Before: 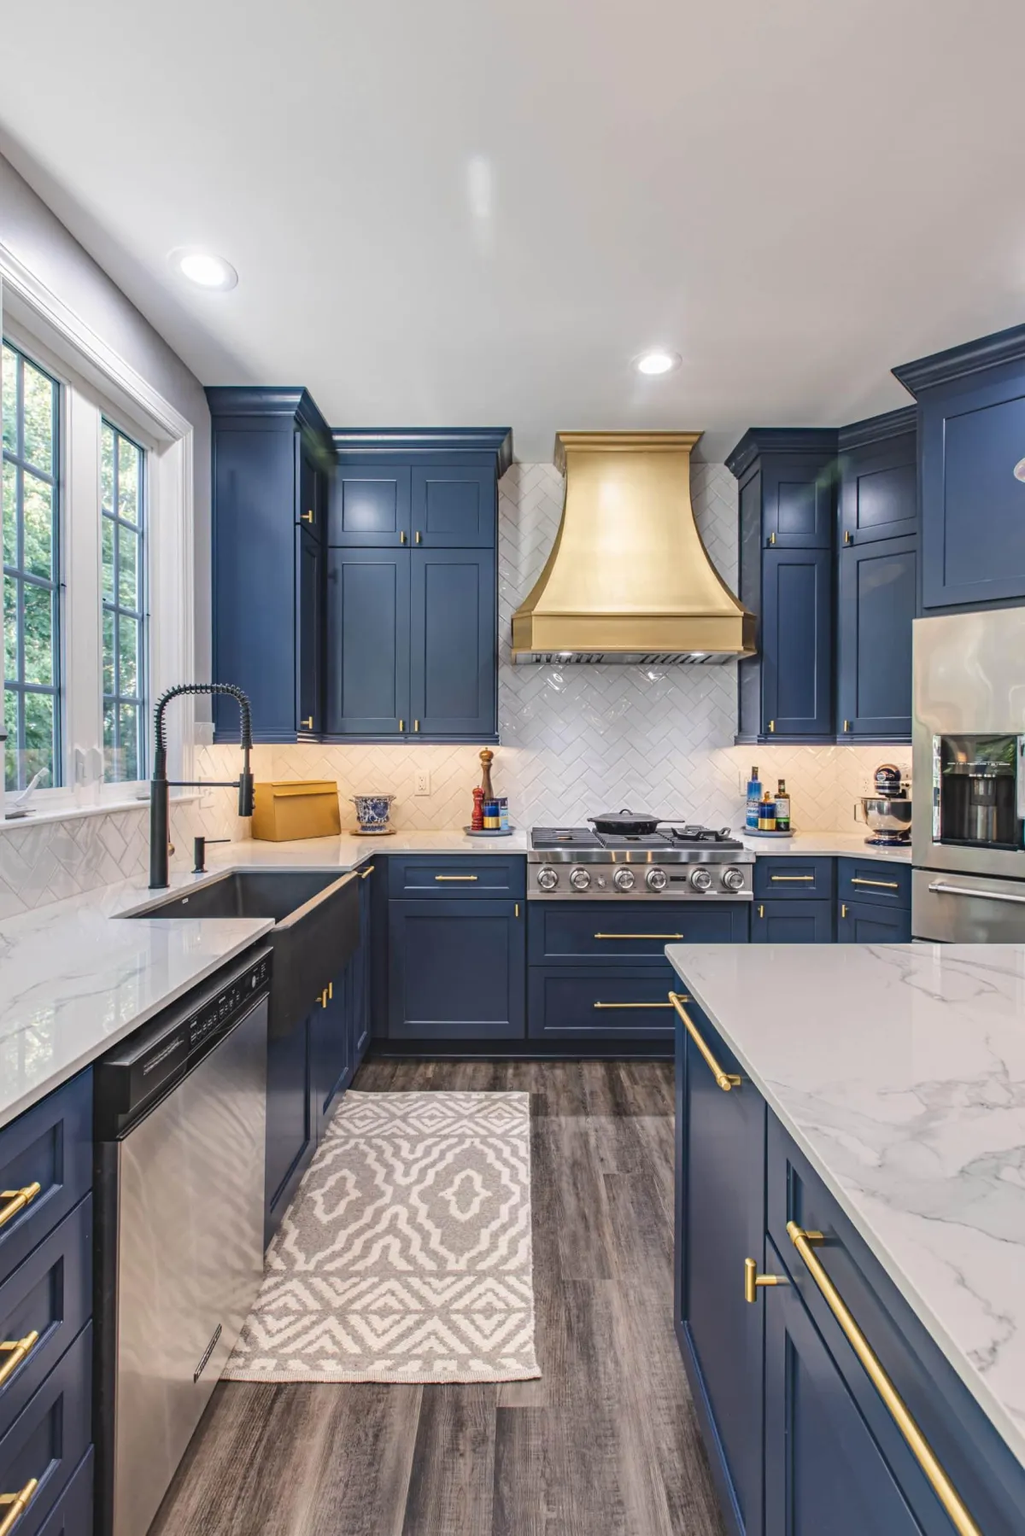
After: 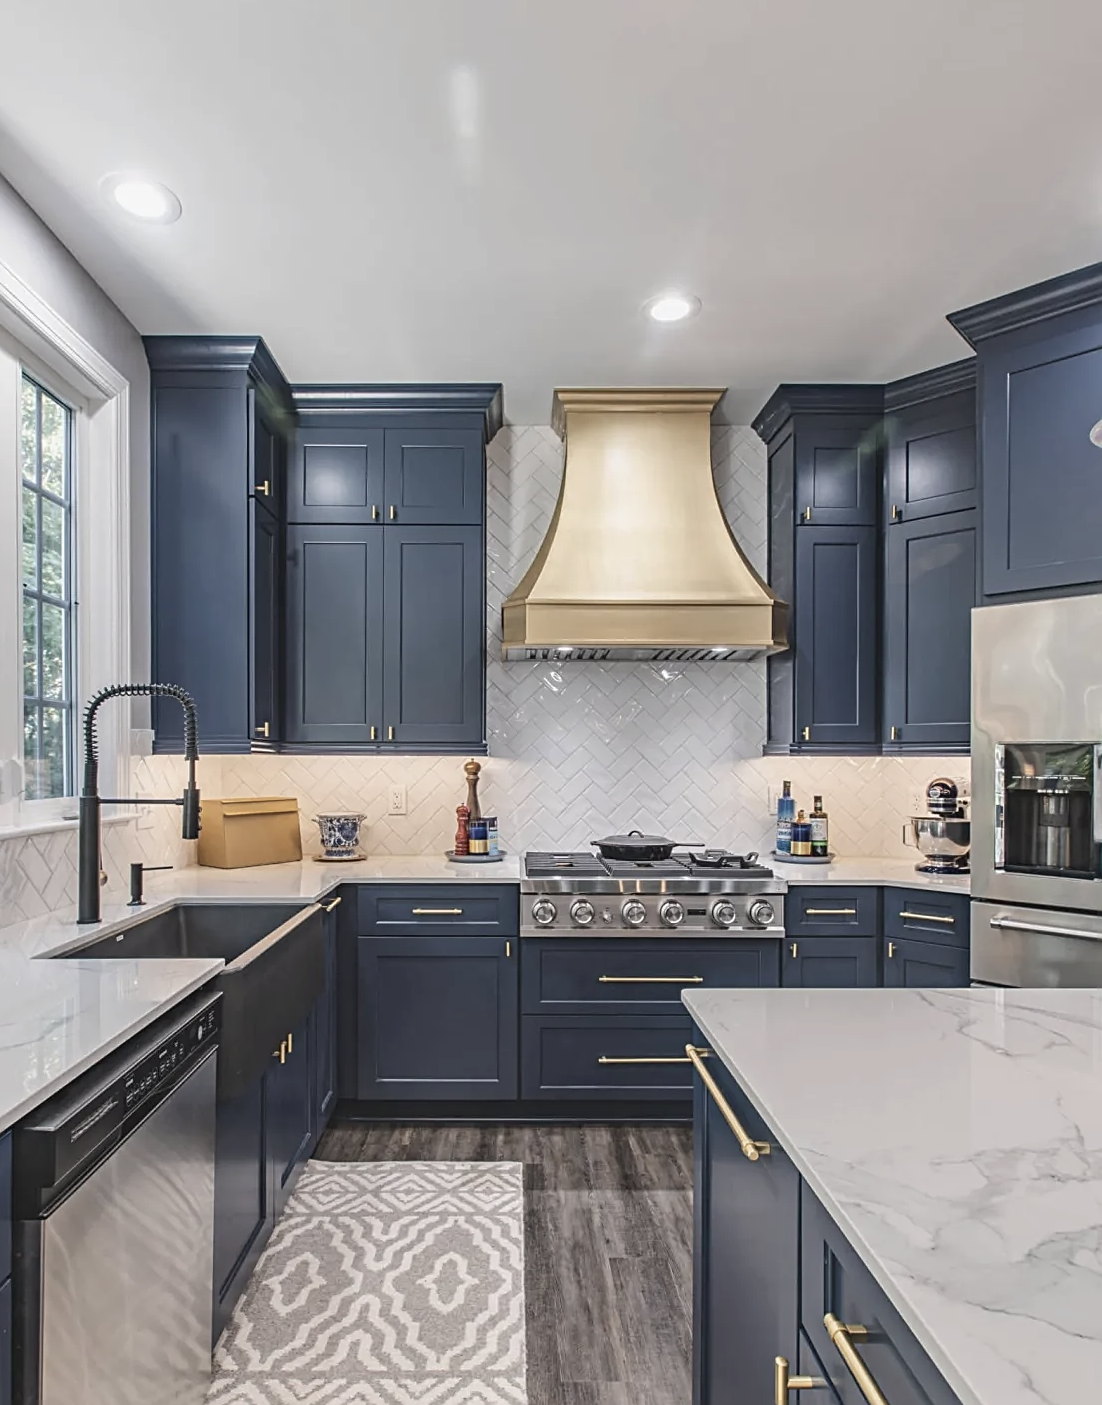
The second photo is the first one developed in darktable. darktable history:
sharpen: on, module defaults
crop: left 8.129%, top 6.556%, bottom 15.33%
contrast brightness saturation: contrast -0.051, saturation -0.394
